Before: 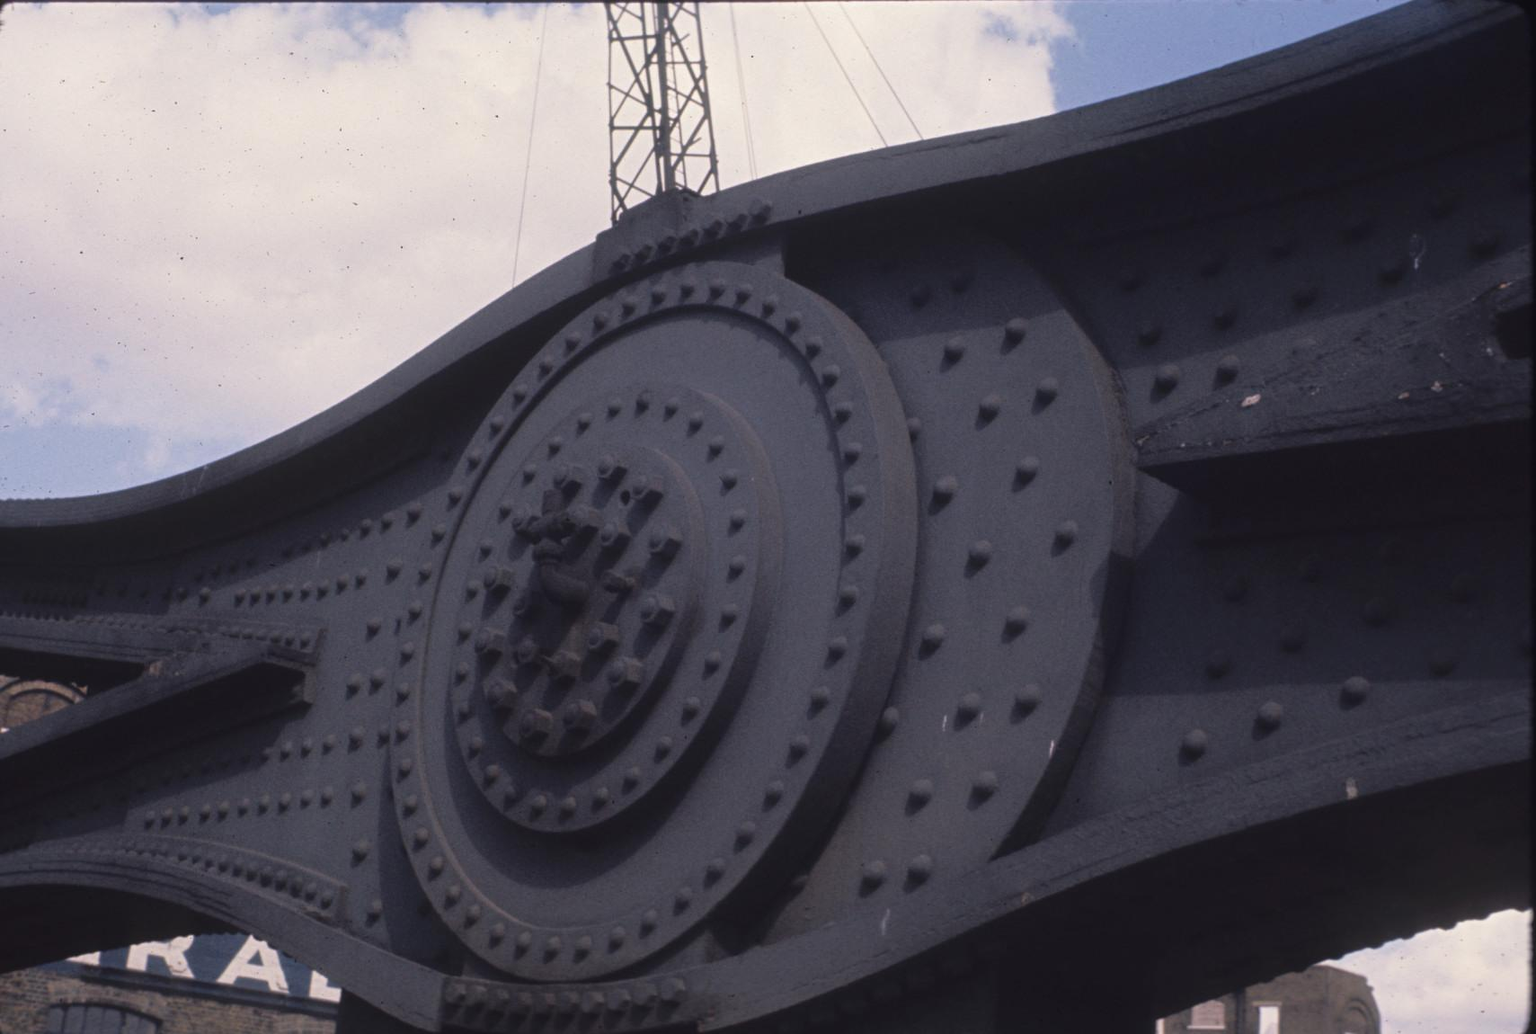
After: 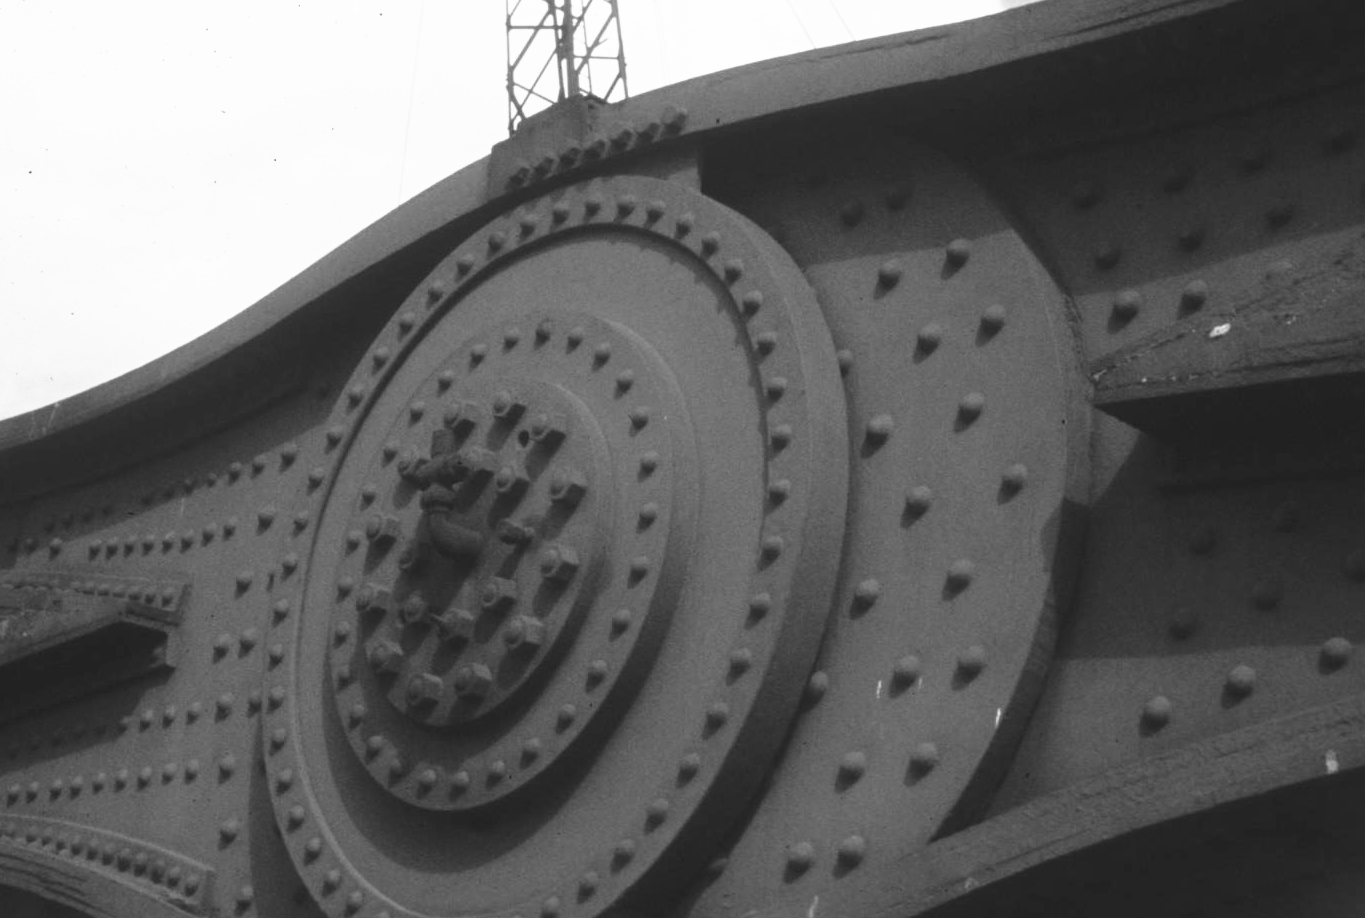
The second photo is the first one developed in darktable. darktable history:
monochrome: on, module defaults
crop and rotate: left 10.071%, top 10.071%, right 10.02%, bottom 10.02%
base curve: curves: ch0 [(0, 0) (0.495, 0.917) (1, 1)], preserve colors none
